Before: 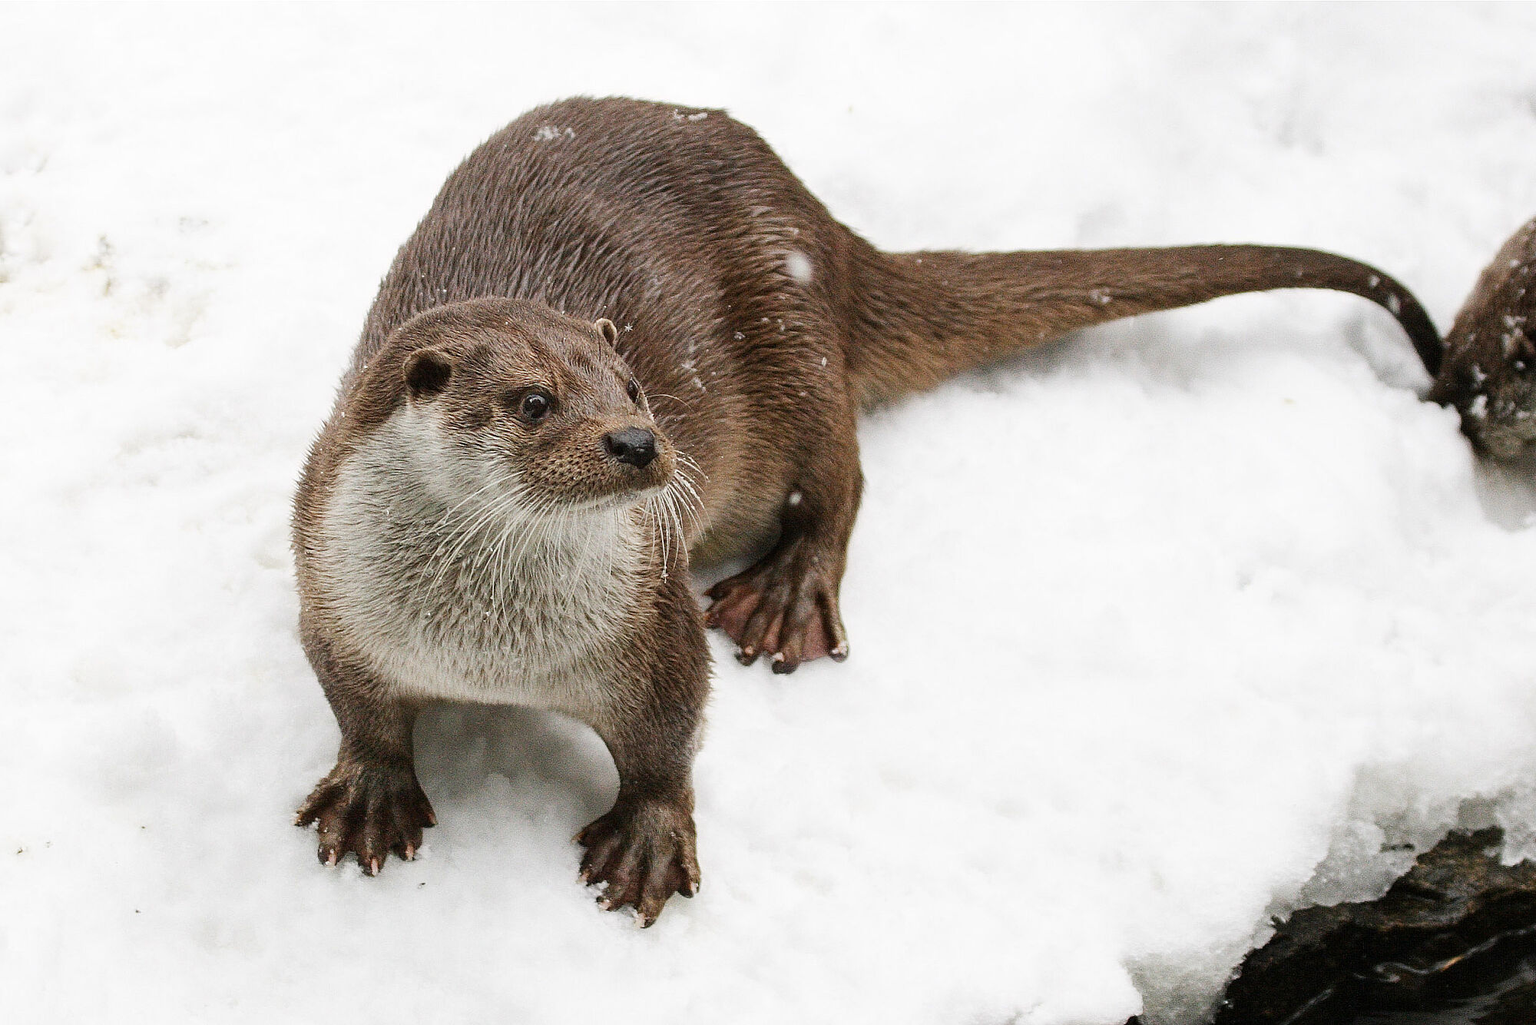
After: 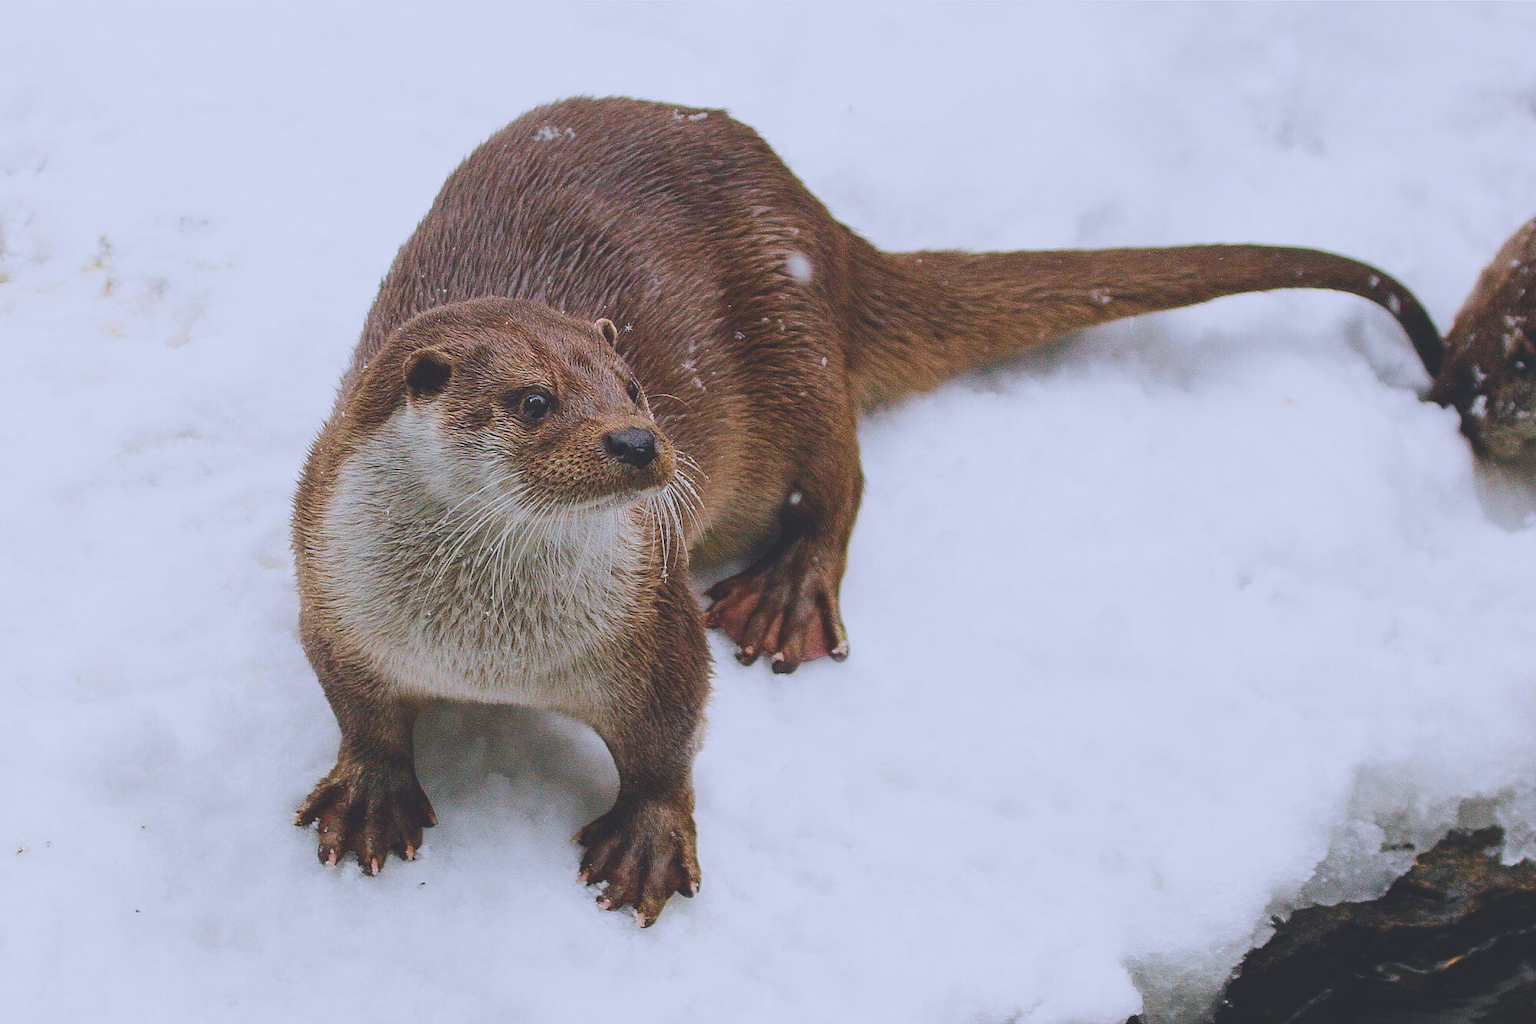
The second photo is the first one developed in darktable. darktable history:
velvia: strength 74%
color calibration: illuminant as shot in camera, x 0.358, y 0.373, temperature 4628.91 K
exposure: black level correction -0.036, exposure -0.497 EV, compensate highlight preservation false
